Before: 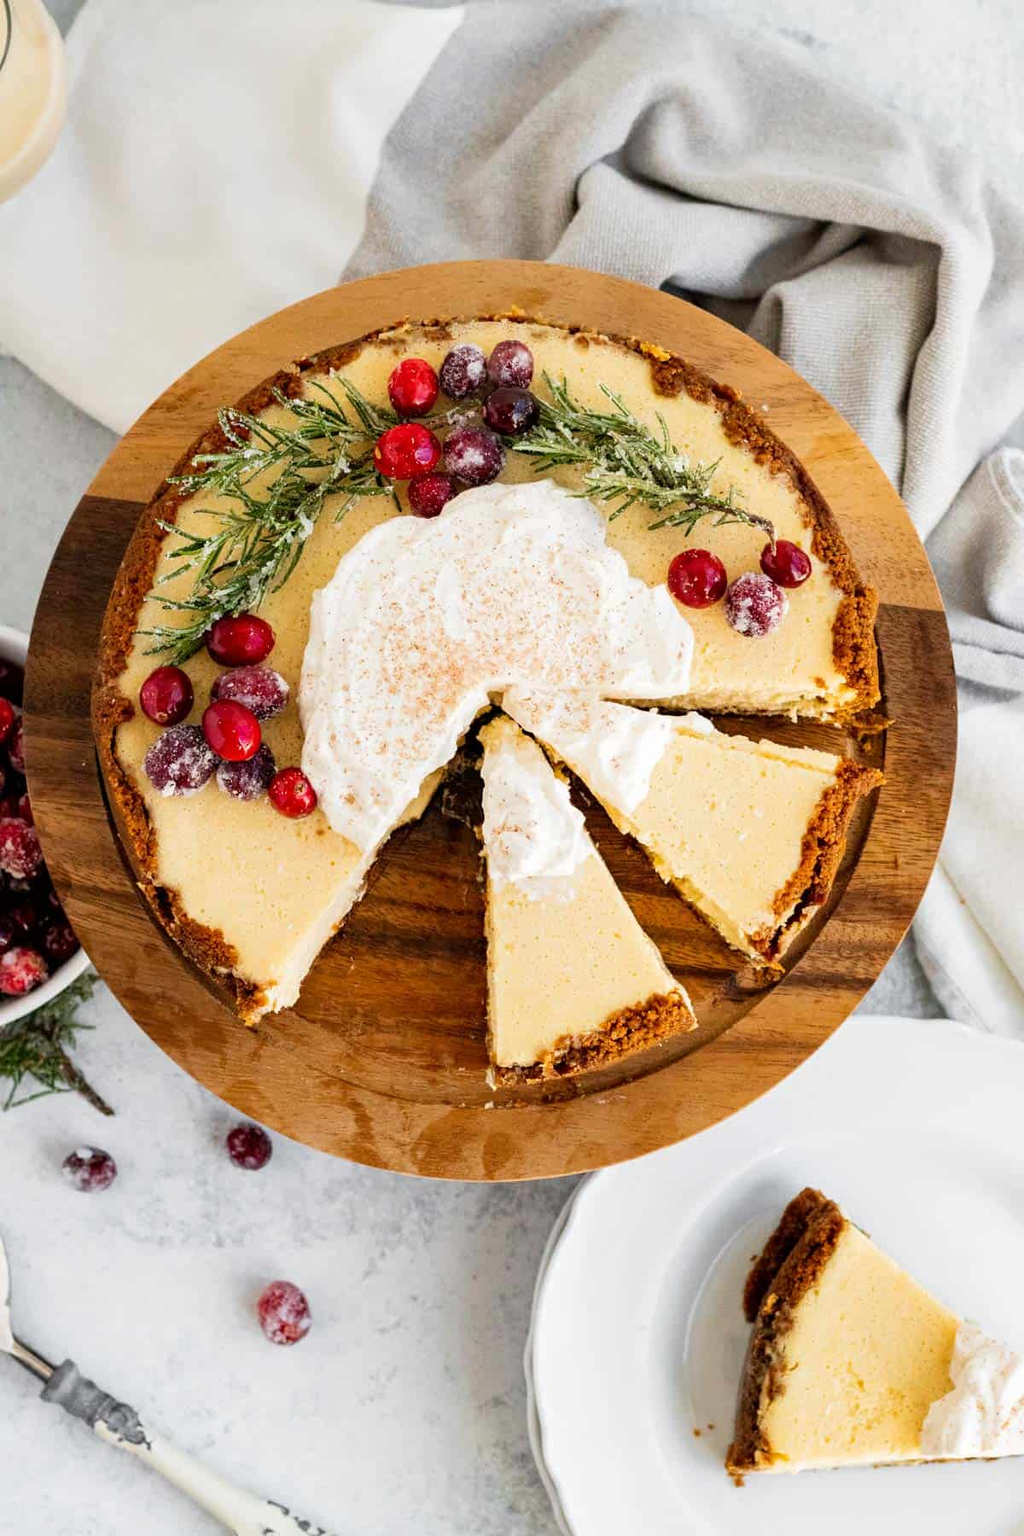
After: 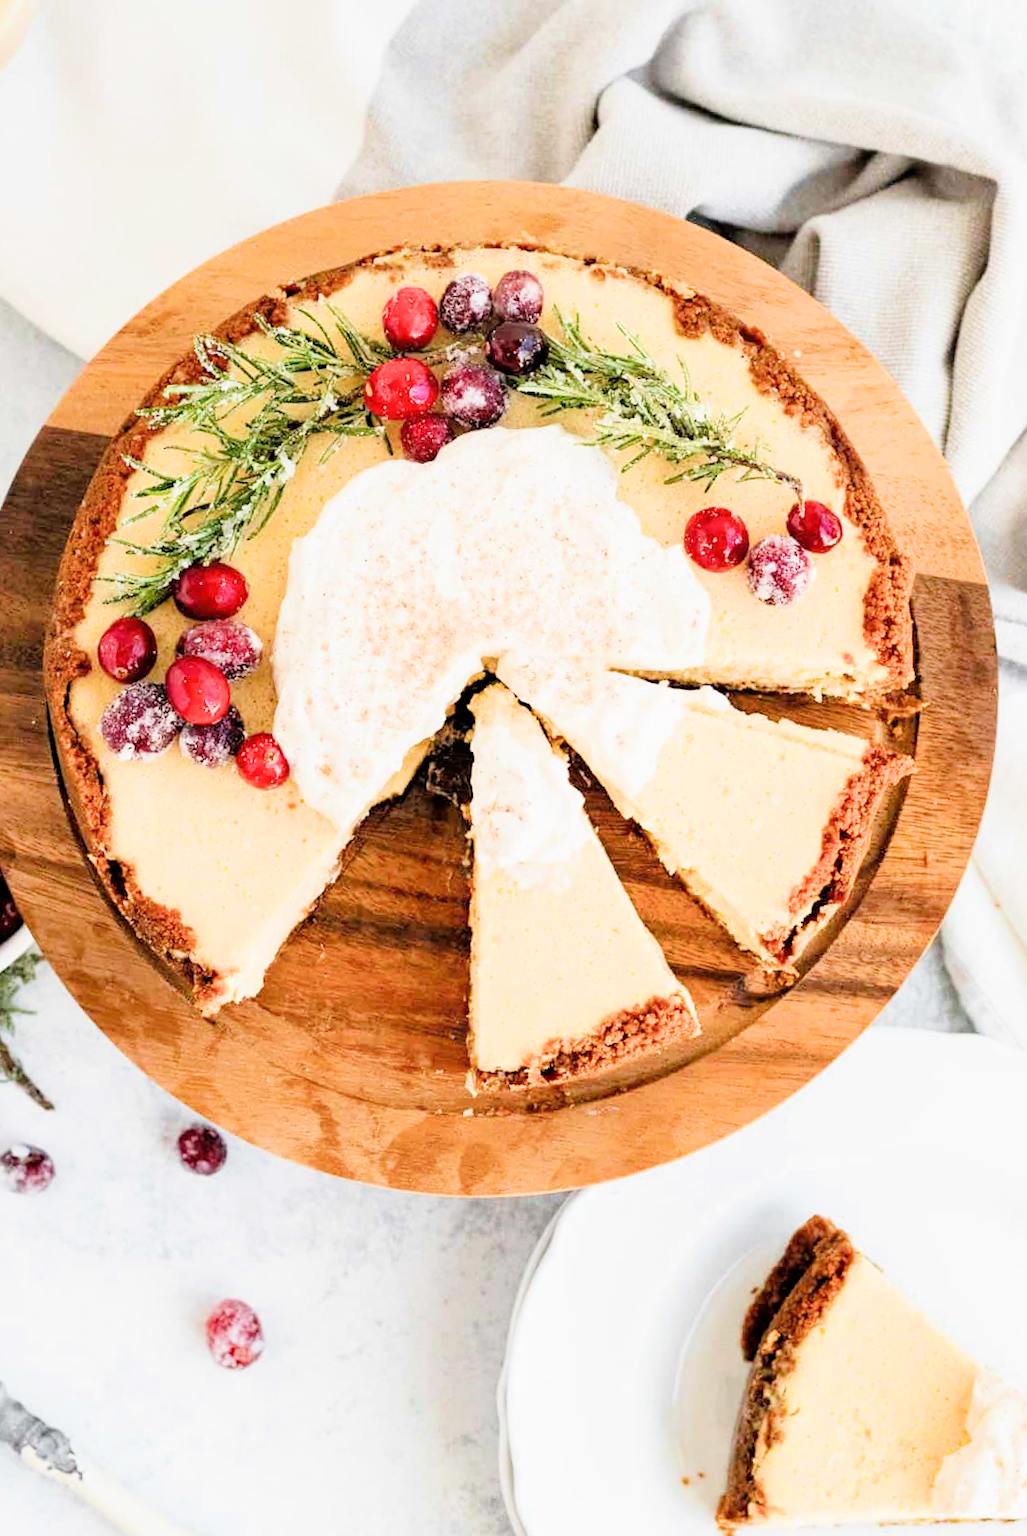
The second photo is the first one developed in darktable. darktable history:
tone equalizer: -8 EV -0.429 EV, -7 EV -0.407 EV, -6 EV -0.321 EV, -5 EV -0.249 EV, -3 EV 0.241 EV, -2 EV 0.303 EV, -1 EV 0.367 EV, +0 EV 0.417 EV
filmic rgb: black relative exposure -7.65 EV, white relative exposure 4.56 EV, hardness 3.61, contrast 0.998
crop and rotate: angle -1.86°, left 3.129%, top 4.153%, right 1.47%, bottom 0.752%
exposure: black level correction 0, exposure 1.2 EV, compensate exposure bias true, compensate highlight preservation false
